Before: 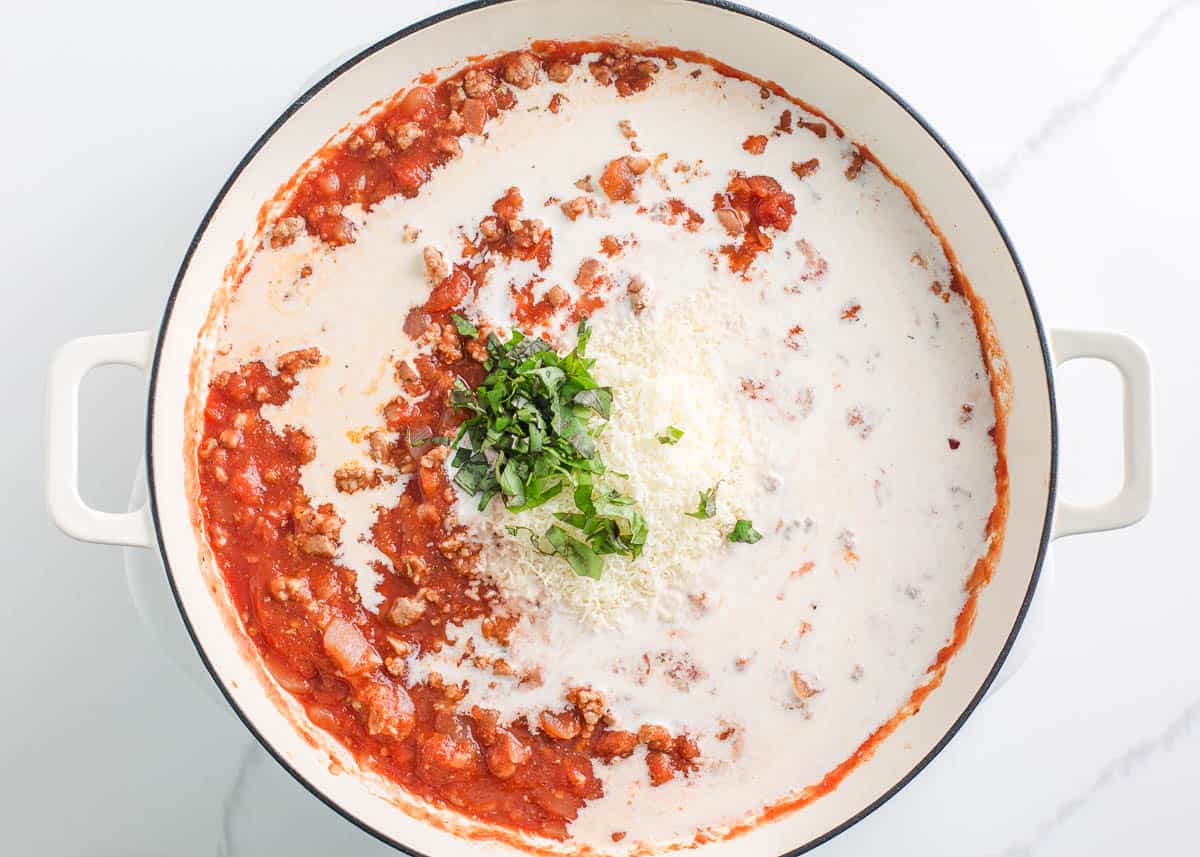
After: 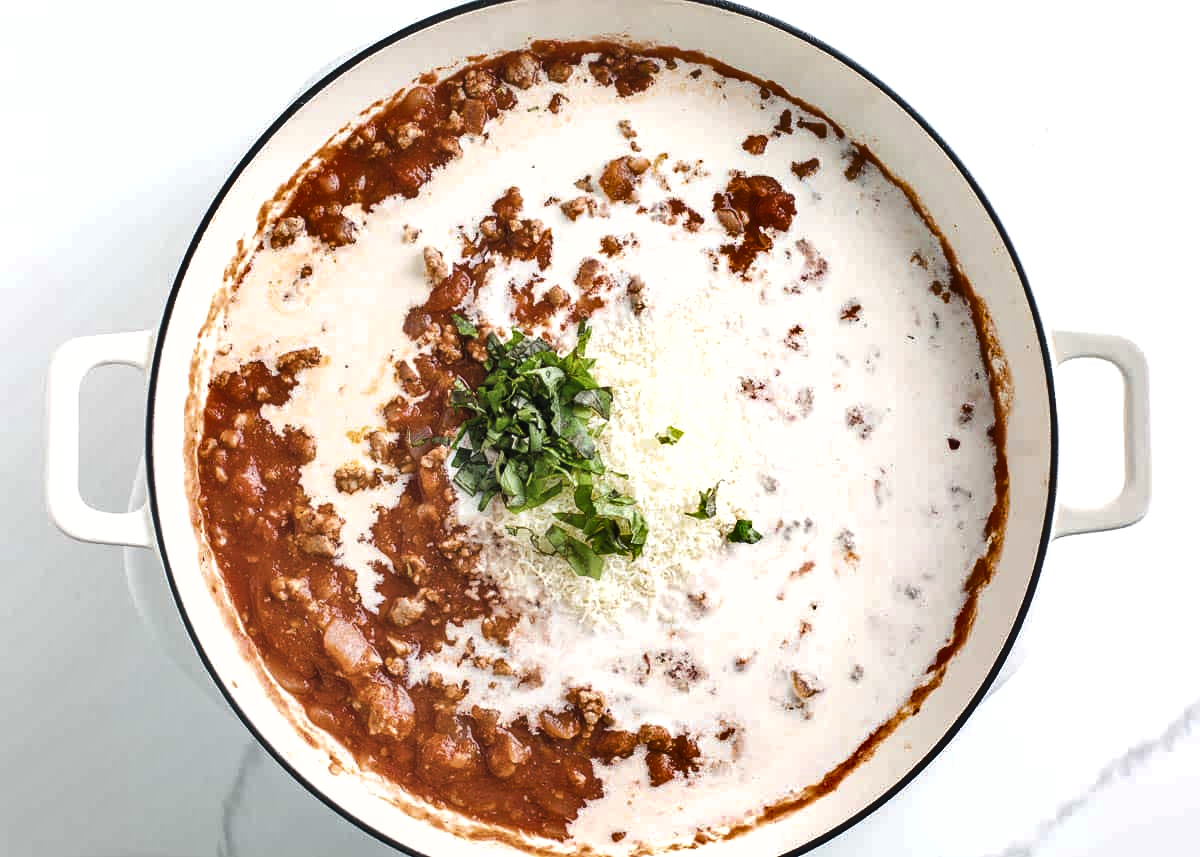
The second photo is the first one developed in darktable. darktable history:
contrast brightness saturation: contrast -0.052, saturation -0.412
shadows and highlights: shadows 60.19, soften with gaussian
exposure: exposure 0.152 EV, compensate highlight preservation false
color balance rgb: power › luminance -14.788%, perceptual saturation grading › global saturation 29.352%, global vibrance 25.036%, contrast 10.041%
